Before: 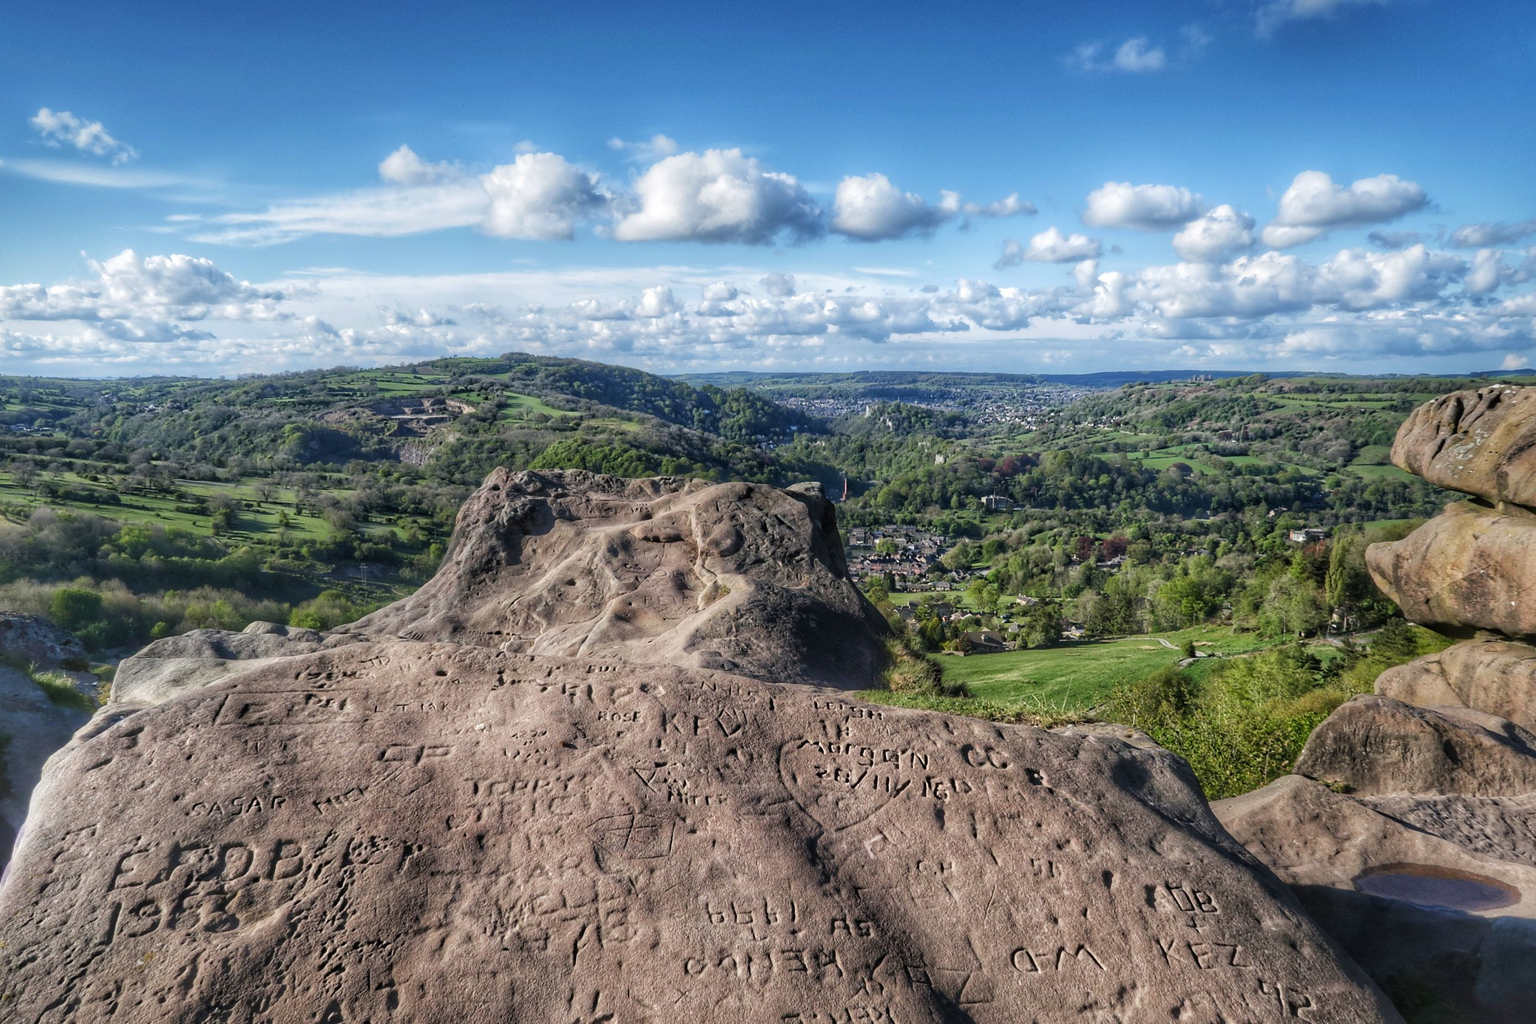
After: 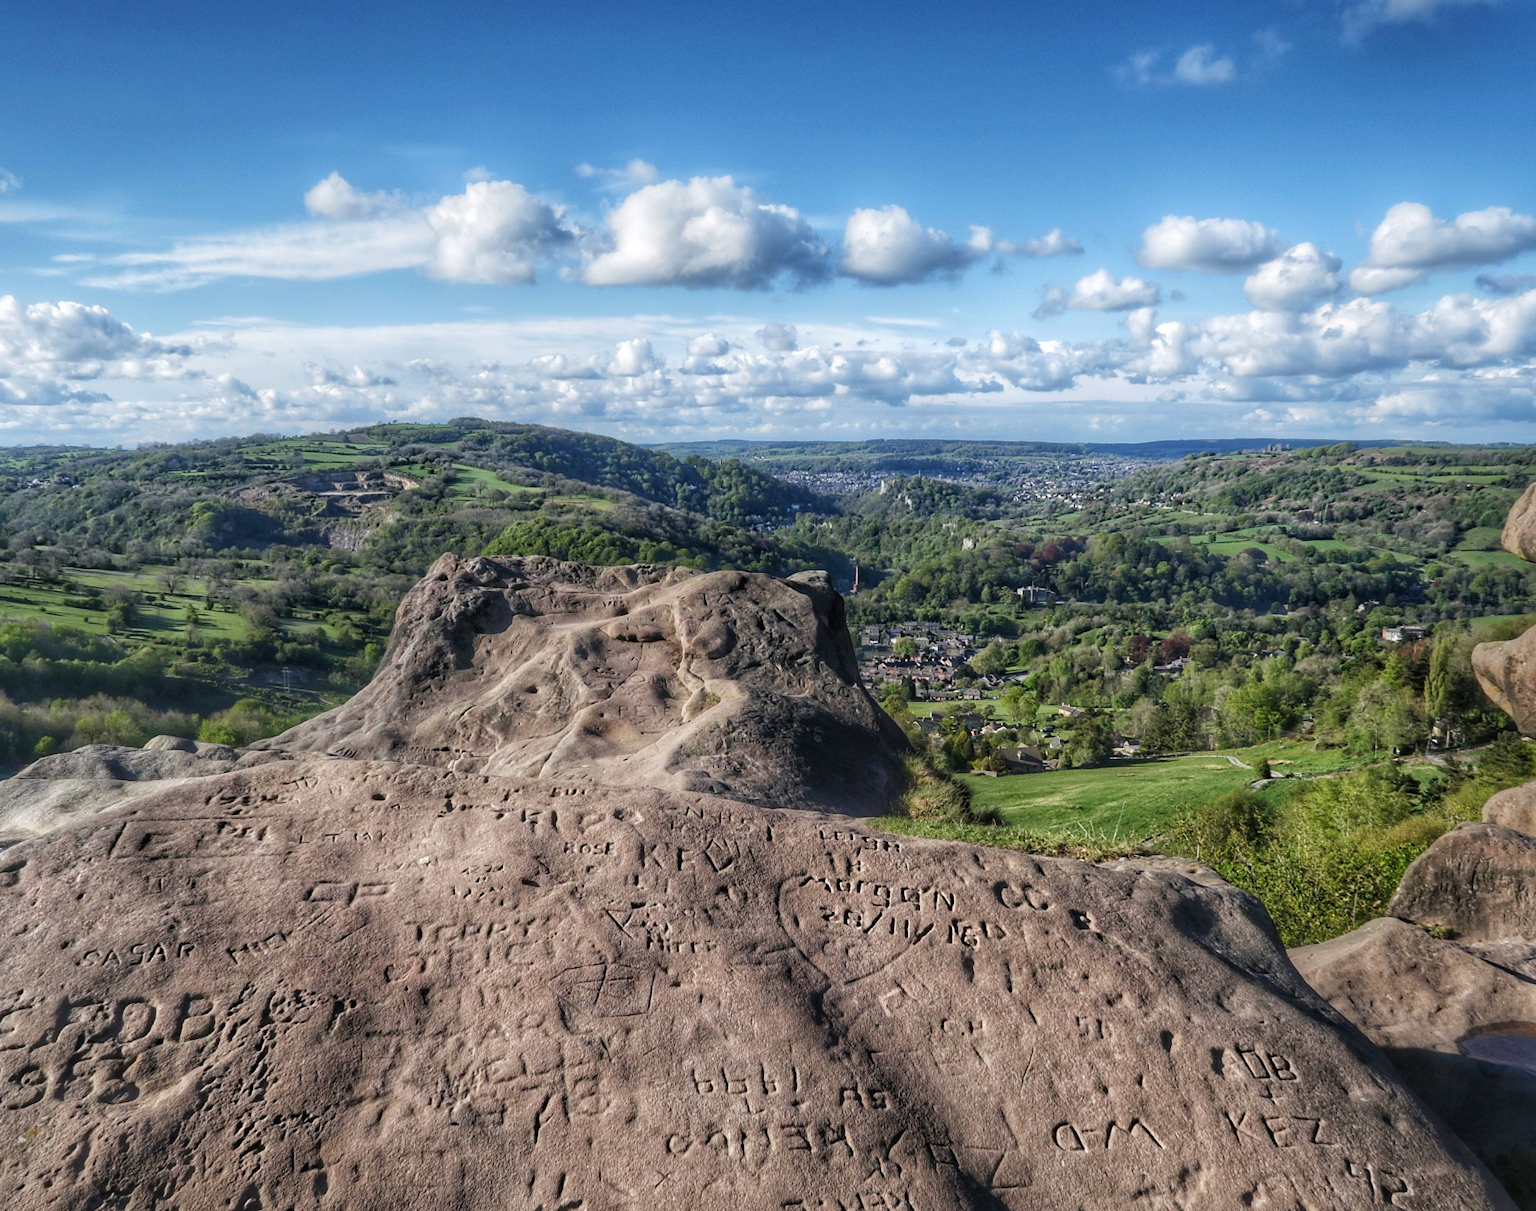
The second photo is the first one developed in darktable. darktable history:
crop: left 7.957%, right 7.522%
